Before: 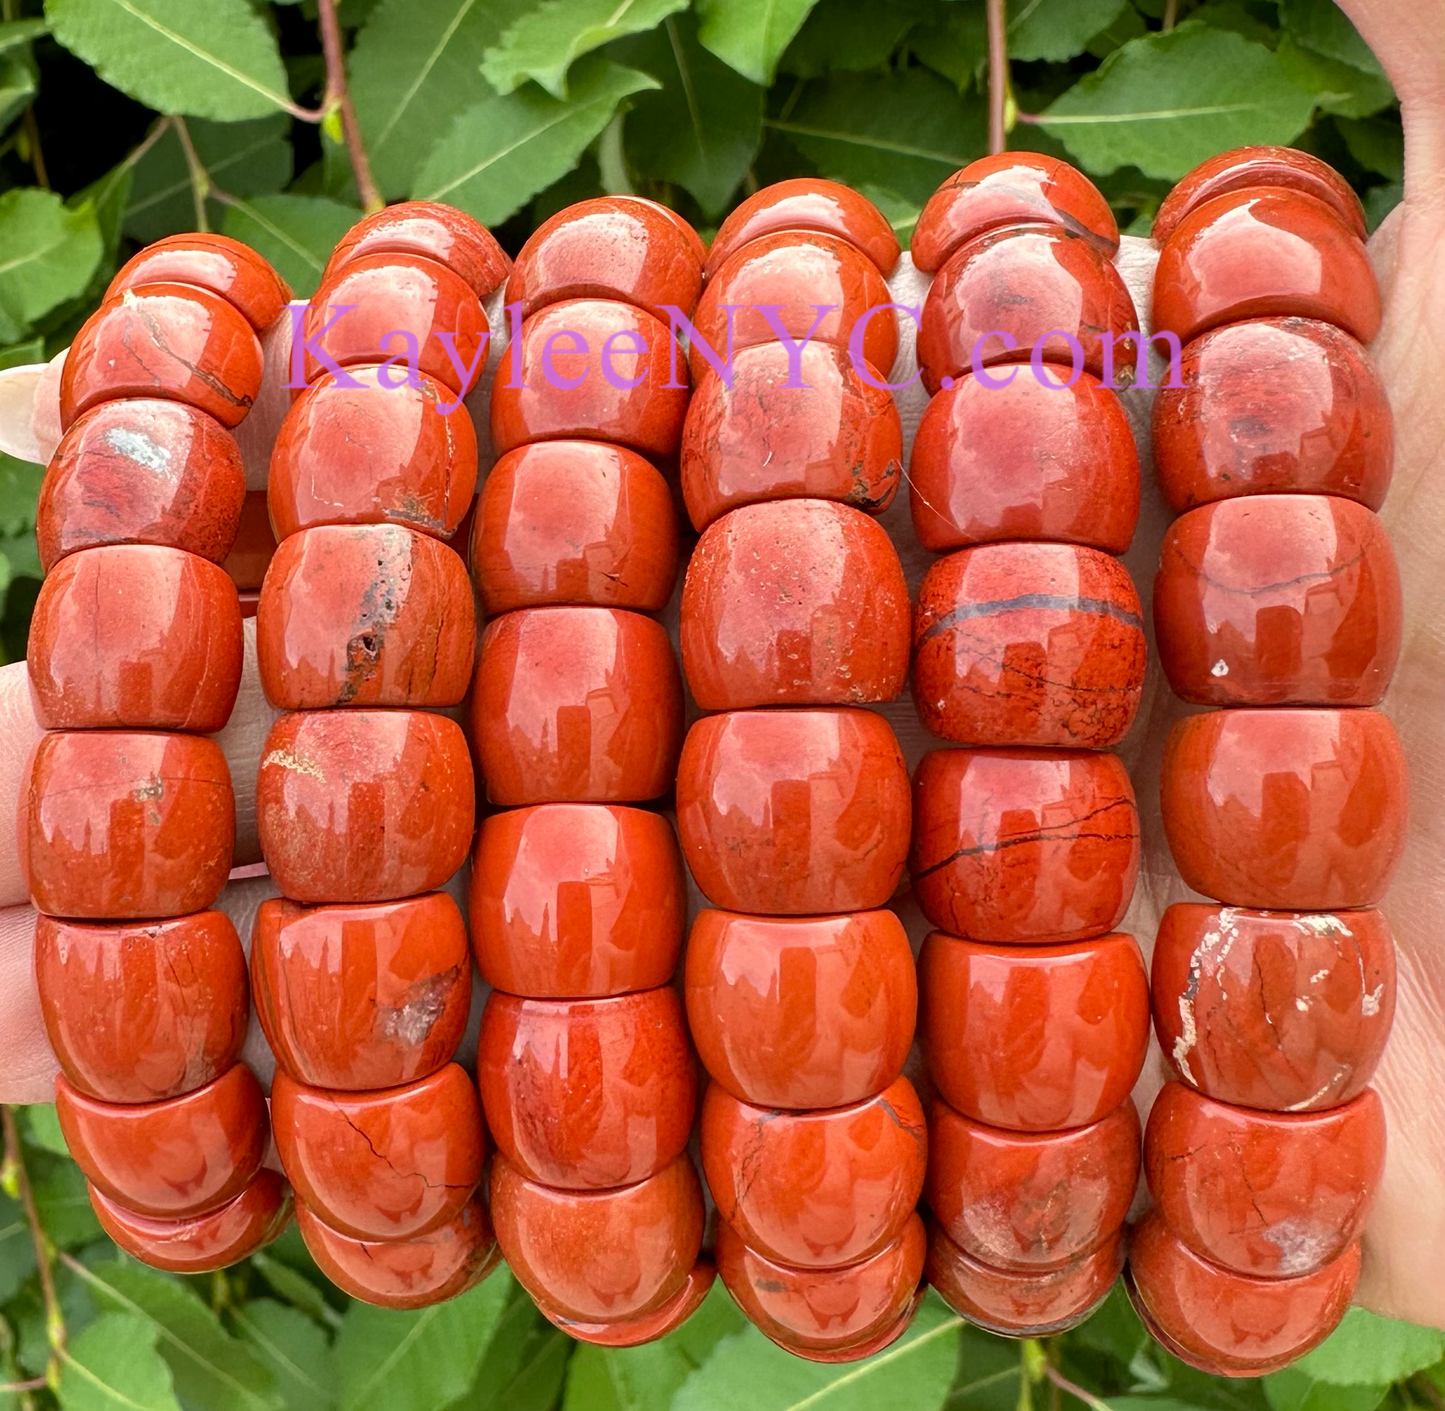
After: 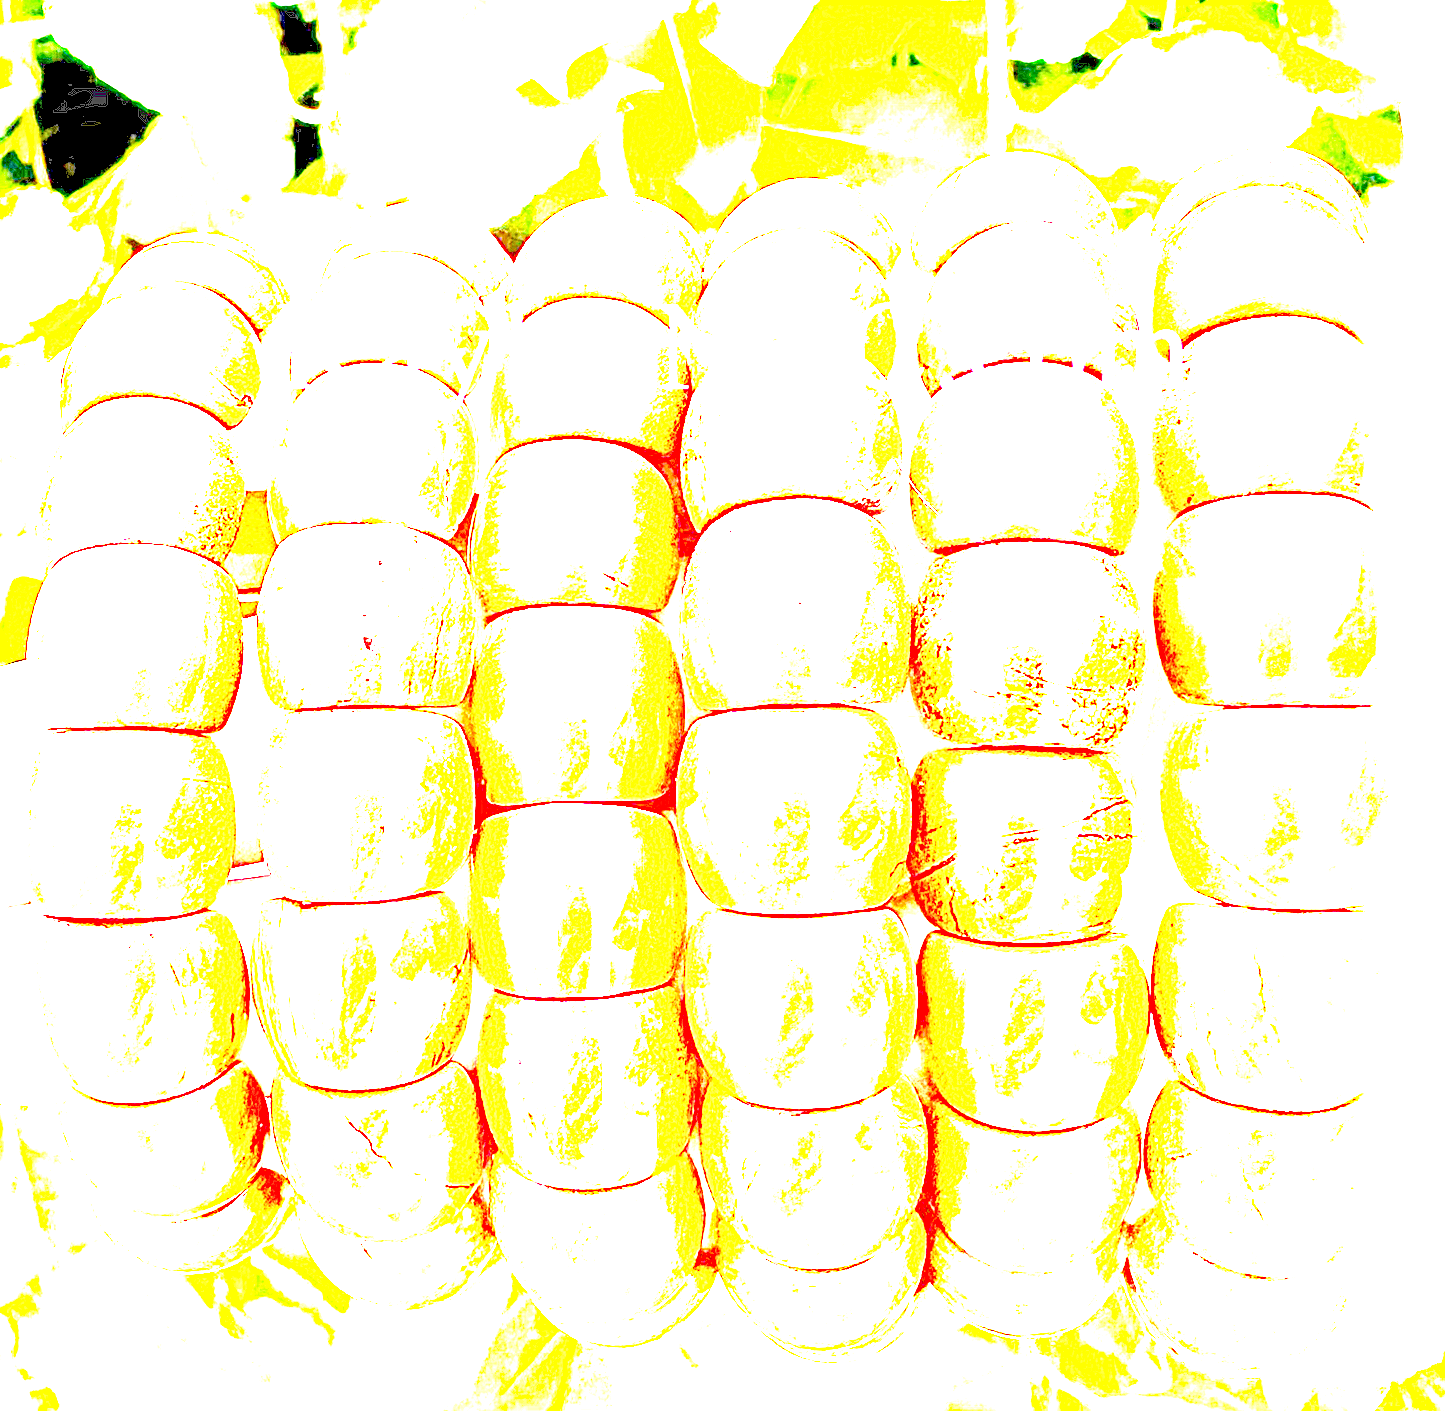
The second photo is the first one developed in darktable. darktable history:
exposure: exposure 7.917 EV, compensate highlight preservation false
sharpen: amount 0.482
